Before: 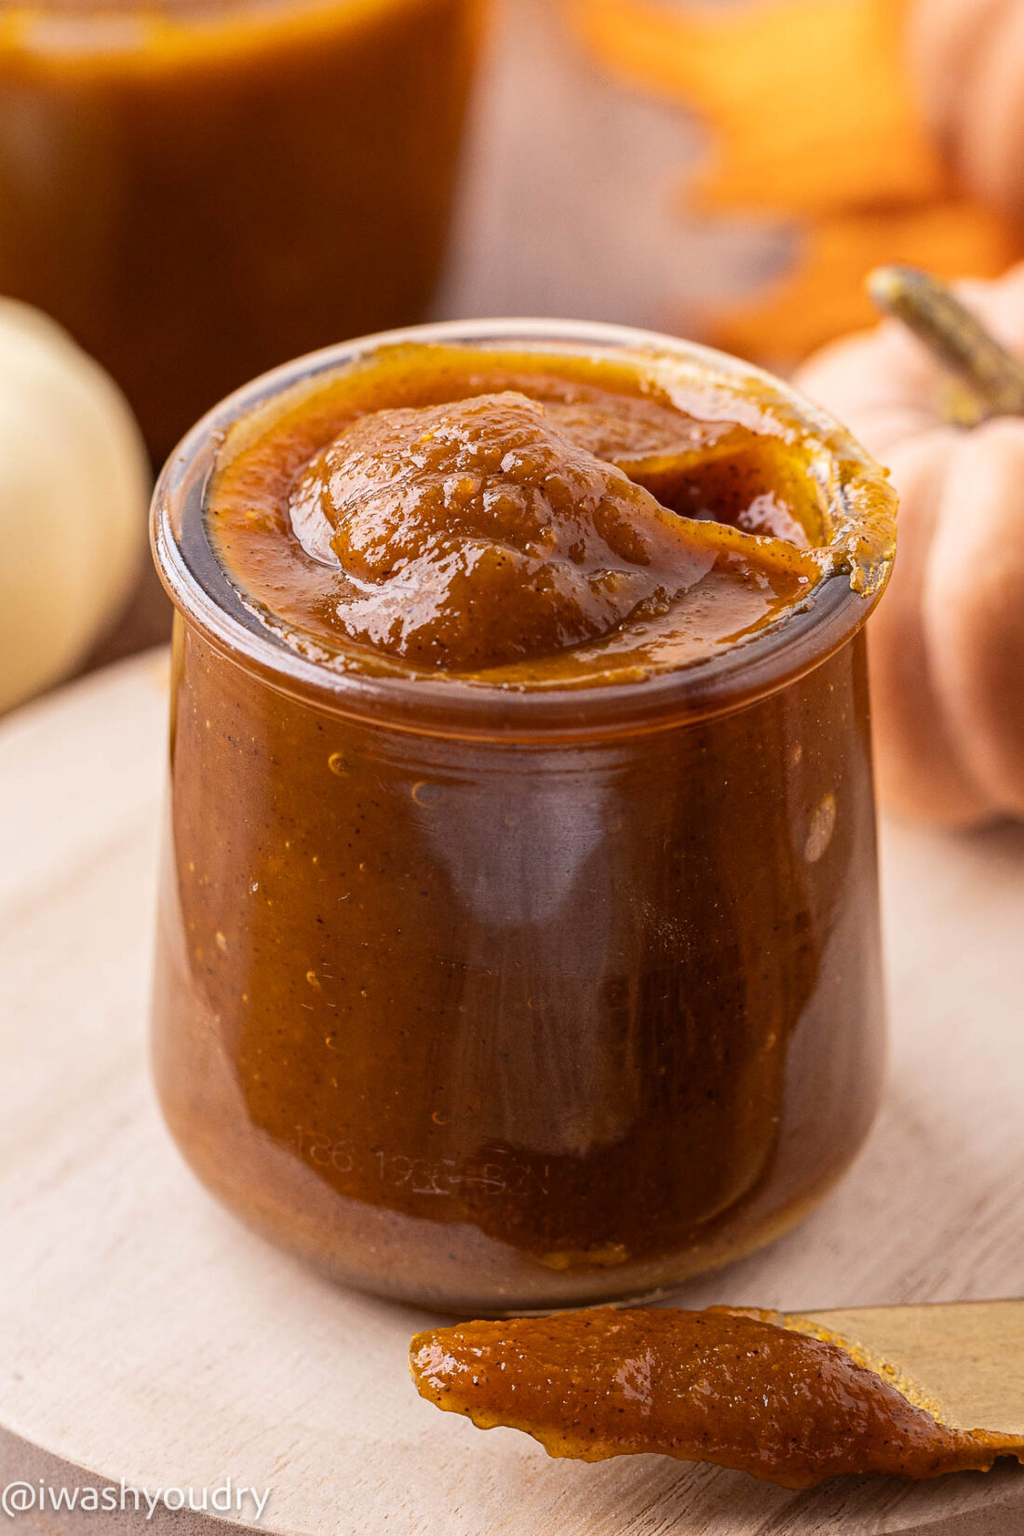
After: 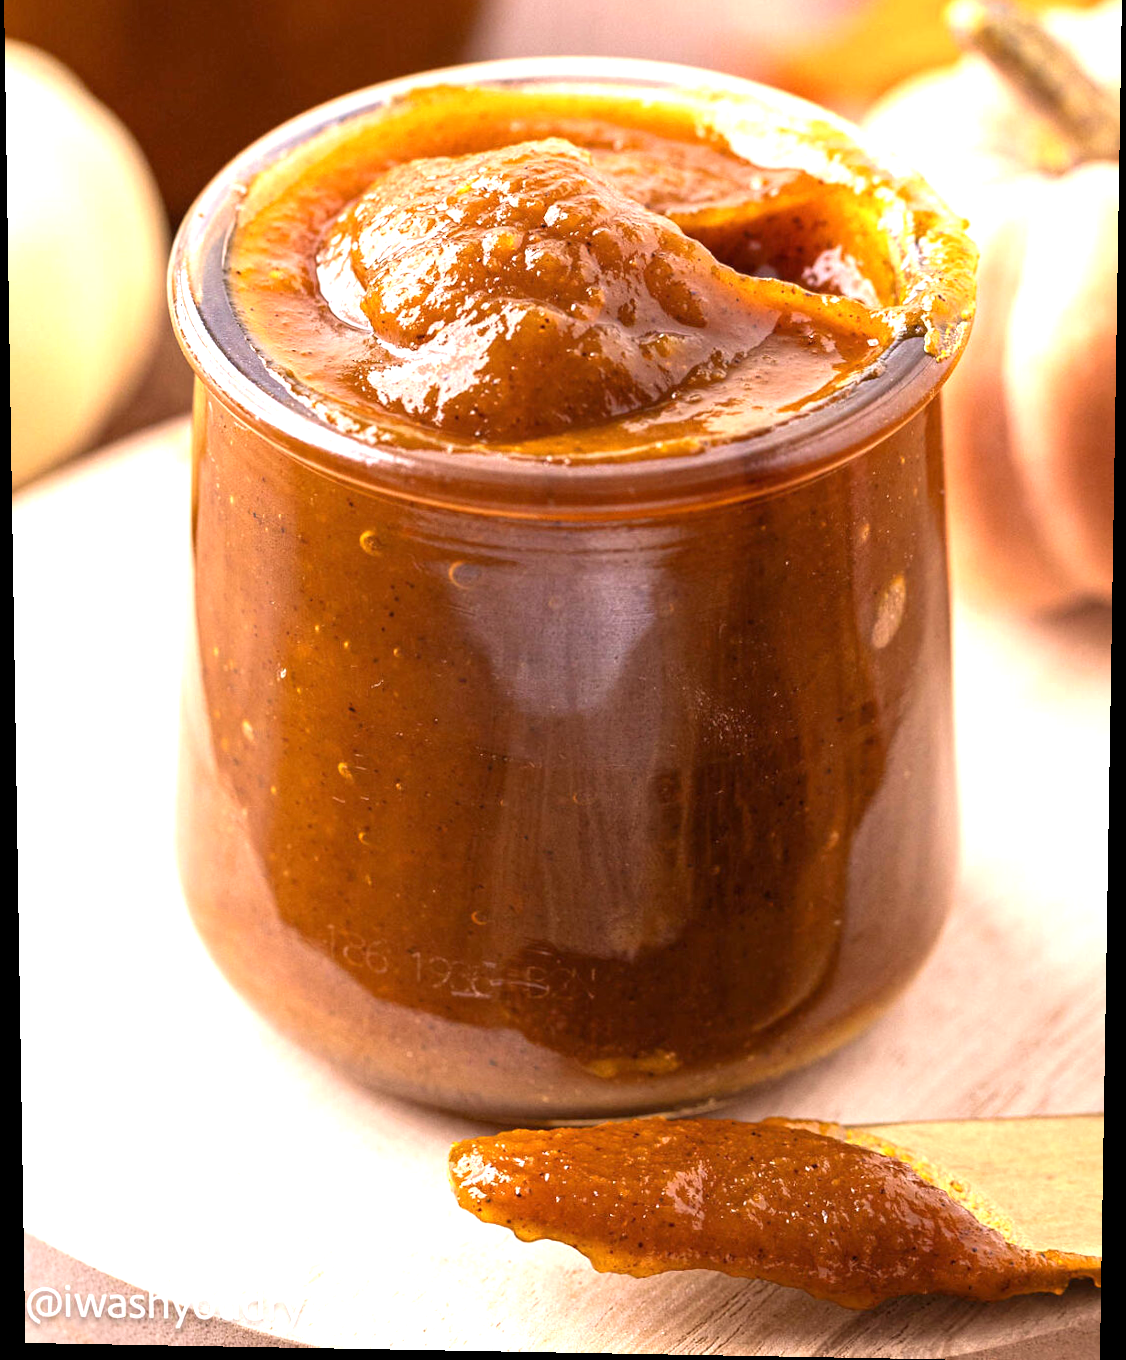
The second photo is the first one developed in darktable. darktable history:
rotate and perspective: lens shift (vertical) 0.048, lens shift (horizontal) -0.024, automatic cropping off
exposure: exposure 1 EV, compensate highlight preservation false
velvia: strength 15%
crop and rotate: top 18.507%
